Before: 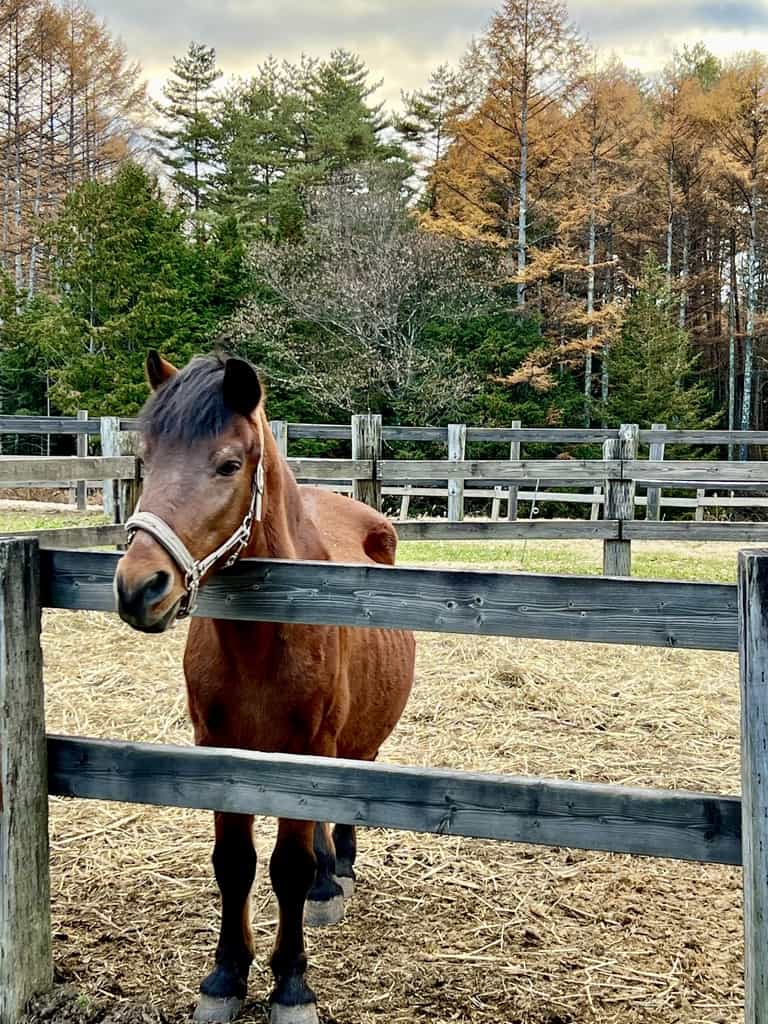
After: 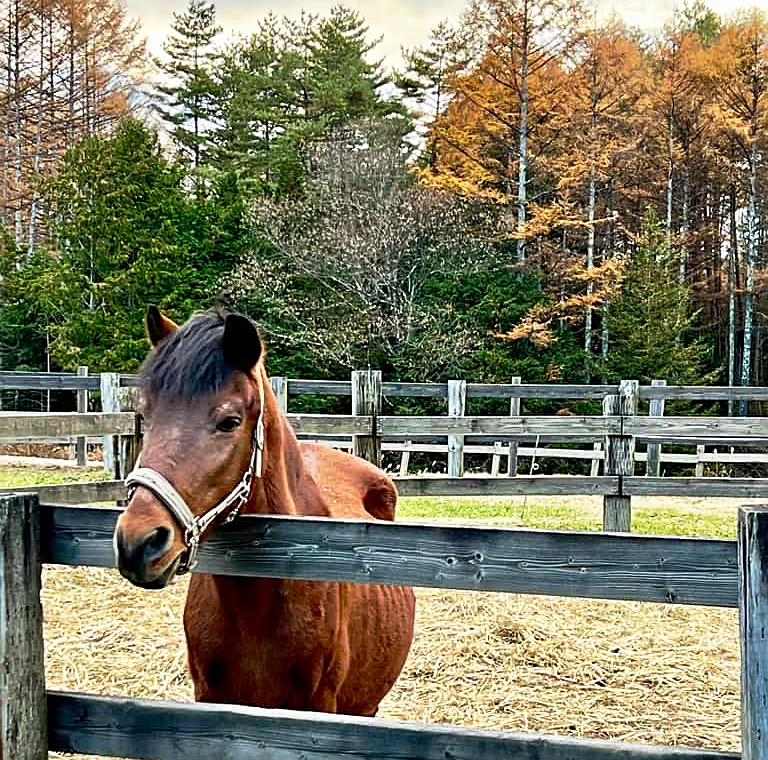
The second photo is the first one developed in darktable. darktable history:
crop: top 4.363%, bottom 21.36%
base curve: curves: ch0 [(0, 0) (0.257, 0.25) (0.482, 0.586) (0.757, 0.871) (1, 1)], preserve colors none
sharpen: on, module defaults
